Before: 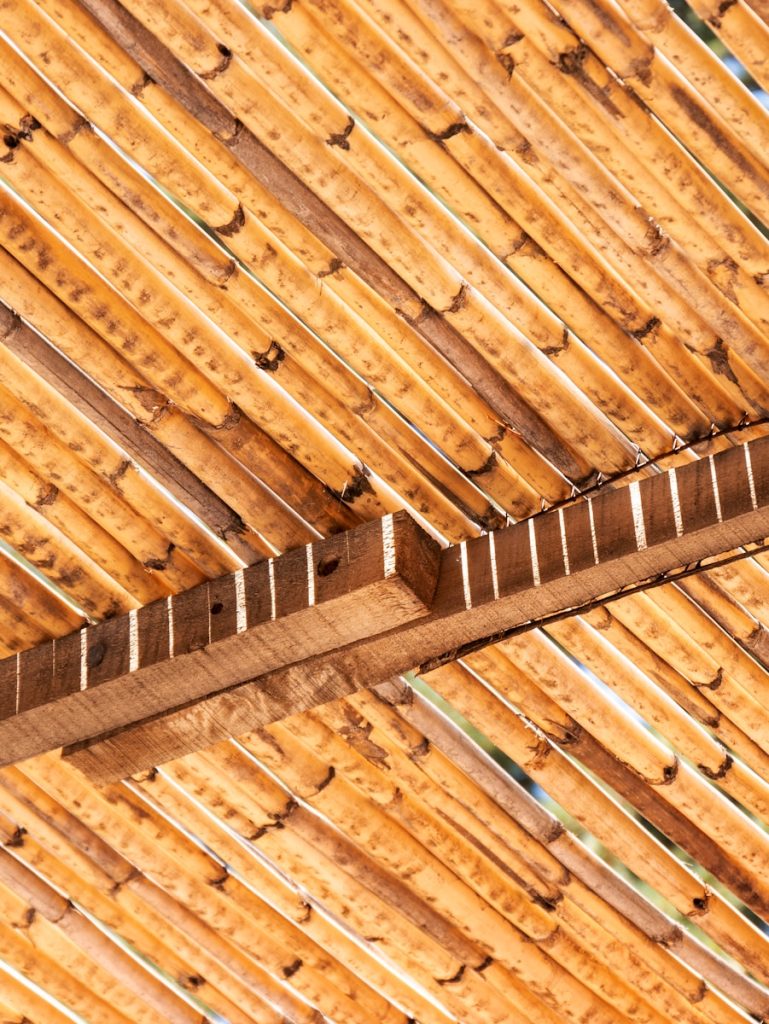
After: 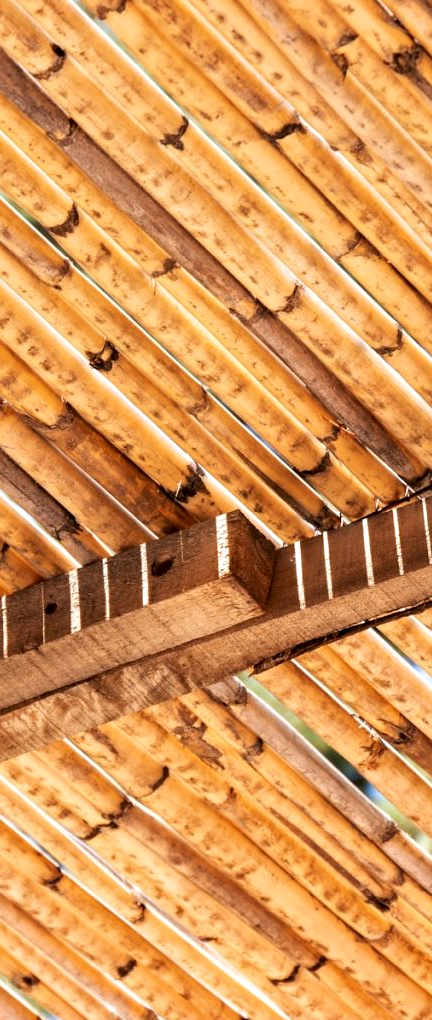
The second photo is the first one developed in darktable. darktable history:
contrast equalizer: octaves 7, y [[0.6 ×6], [0.55 ×6], [0 ×6], [0 ×6], [0 ×6]], mix 0.3
crop: left 21.674%, right 22.086%
